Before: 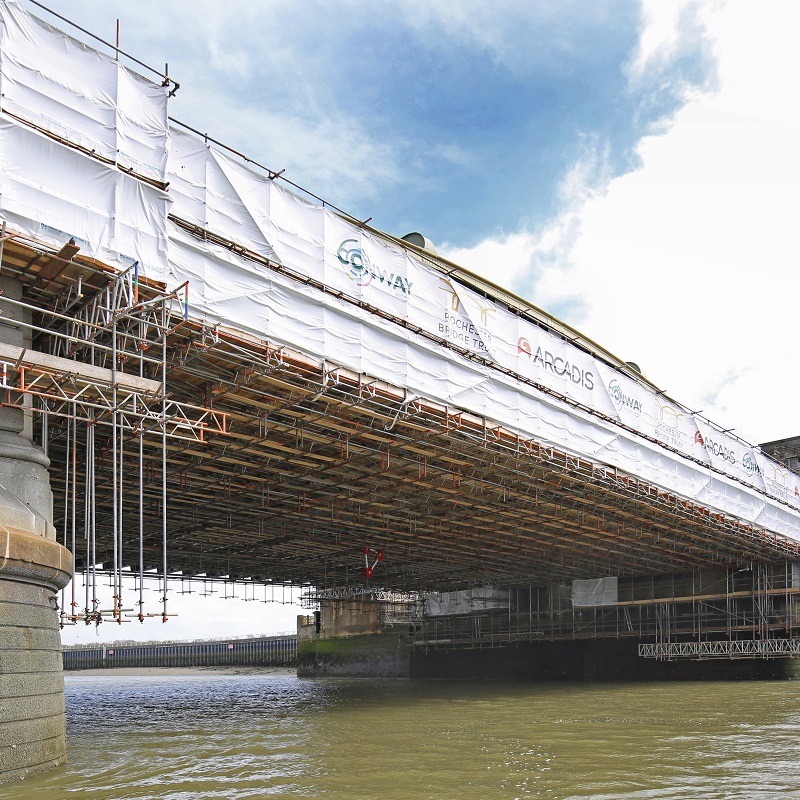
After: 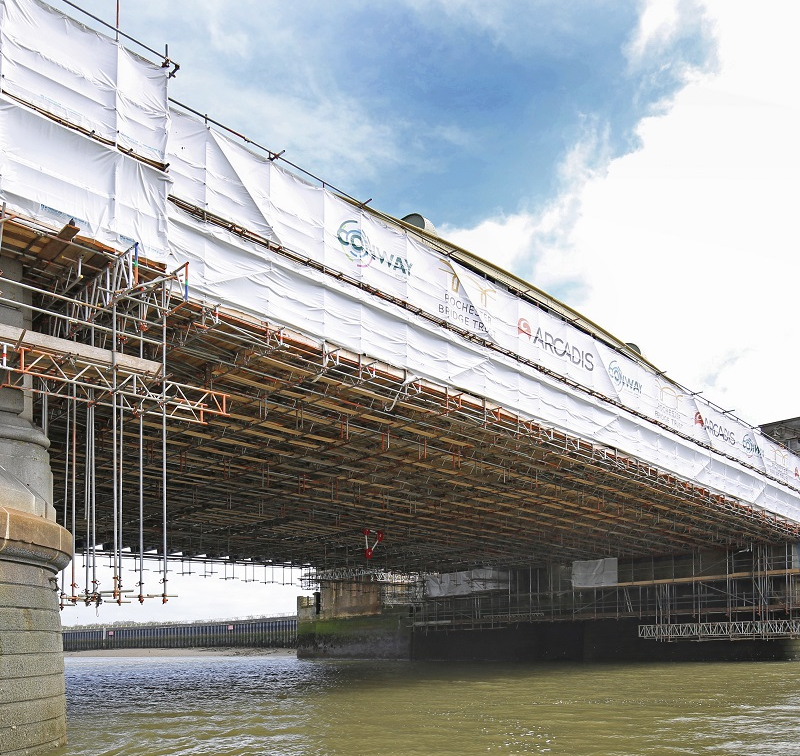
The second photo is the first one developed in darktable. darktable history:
rotate and perspective: automatic cropping original format, crop left 0, crop top 0
crop and rotate: top 2.479%, bottom 3.018%
